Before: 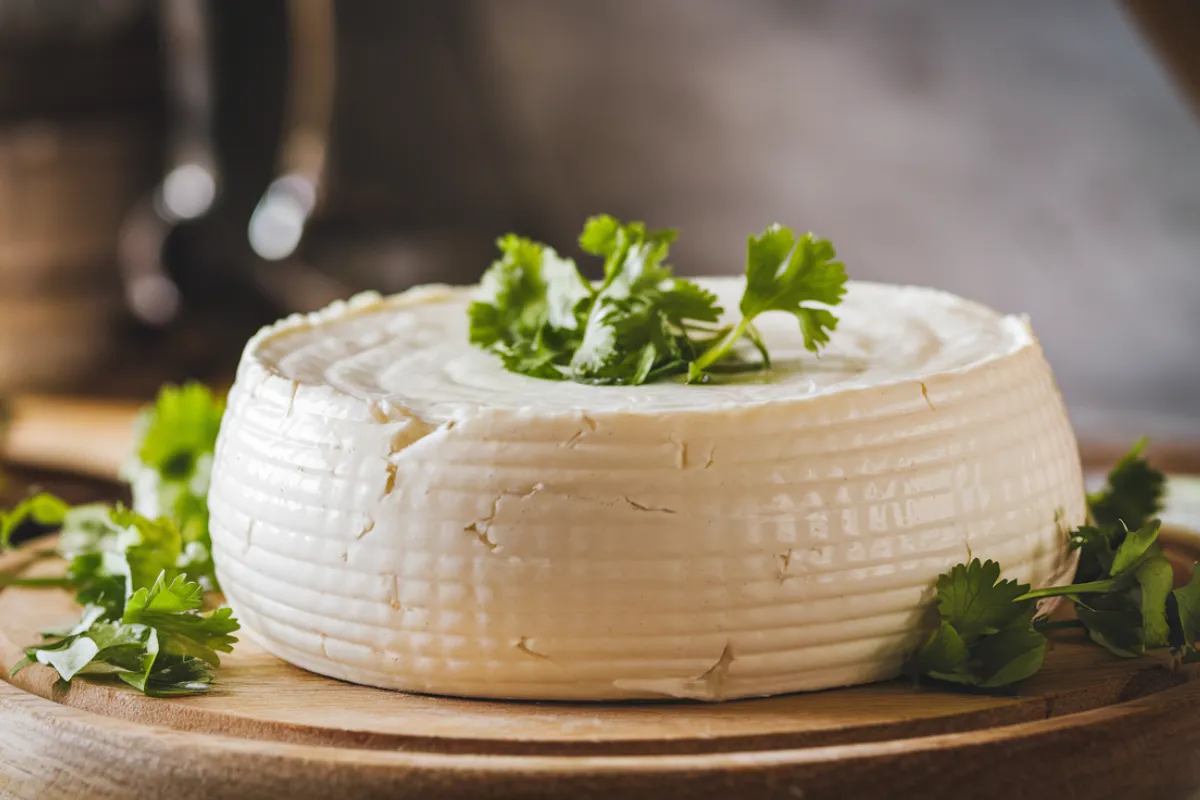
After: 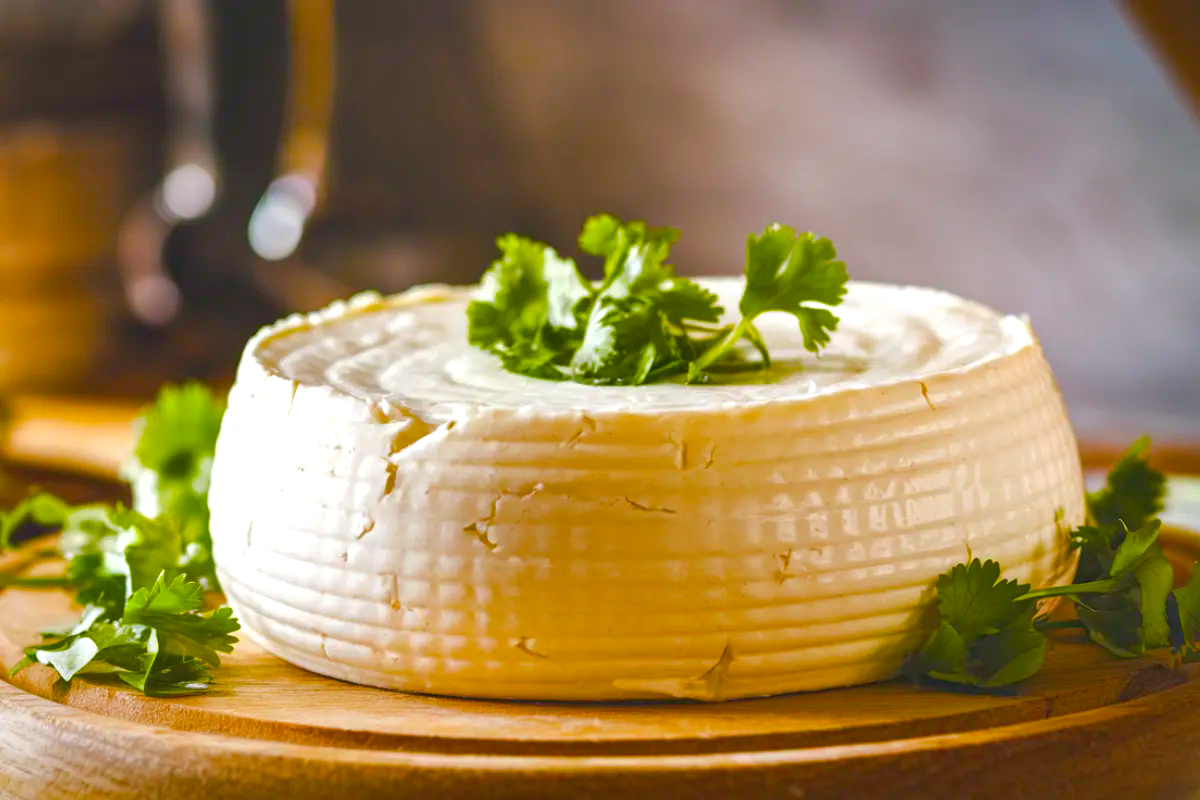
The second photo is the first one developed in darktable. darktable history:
shadows and highlights: on, module defaults
color balance rgb: linear chroma grading › shadows 10%, linear chroma grading › highlights 10%, linear chroma grading › global chroma 15%, linear chroma grading › mid-tones 15%, perceptual saturation grading › global saturation 40%, perceptual saturation grading › highlights -25%, perceptual saturation grading › mid-tones 35%, perceptual saturation grading › shadows 35%, perceptual brilliance grading › global brilliance 11.29%, global vibrance 11.29%
